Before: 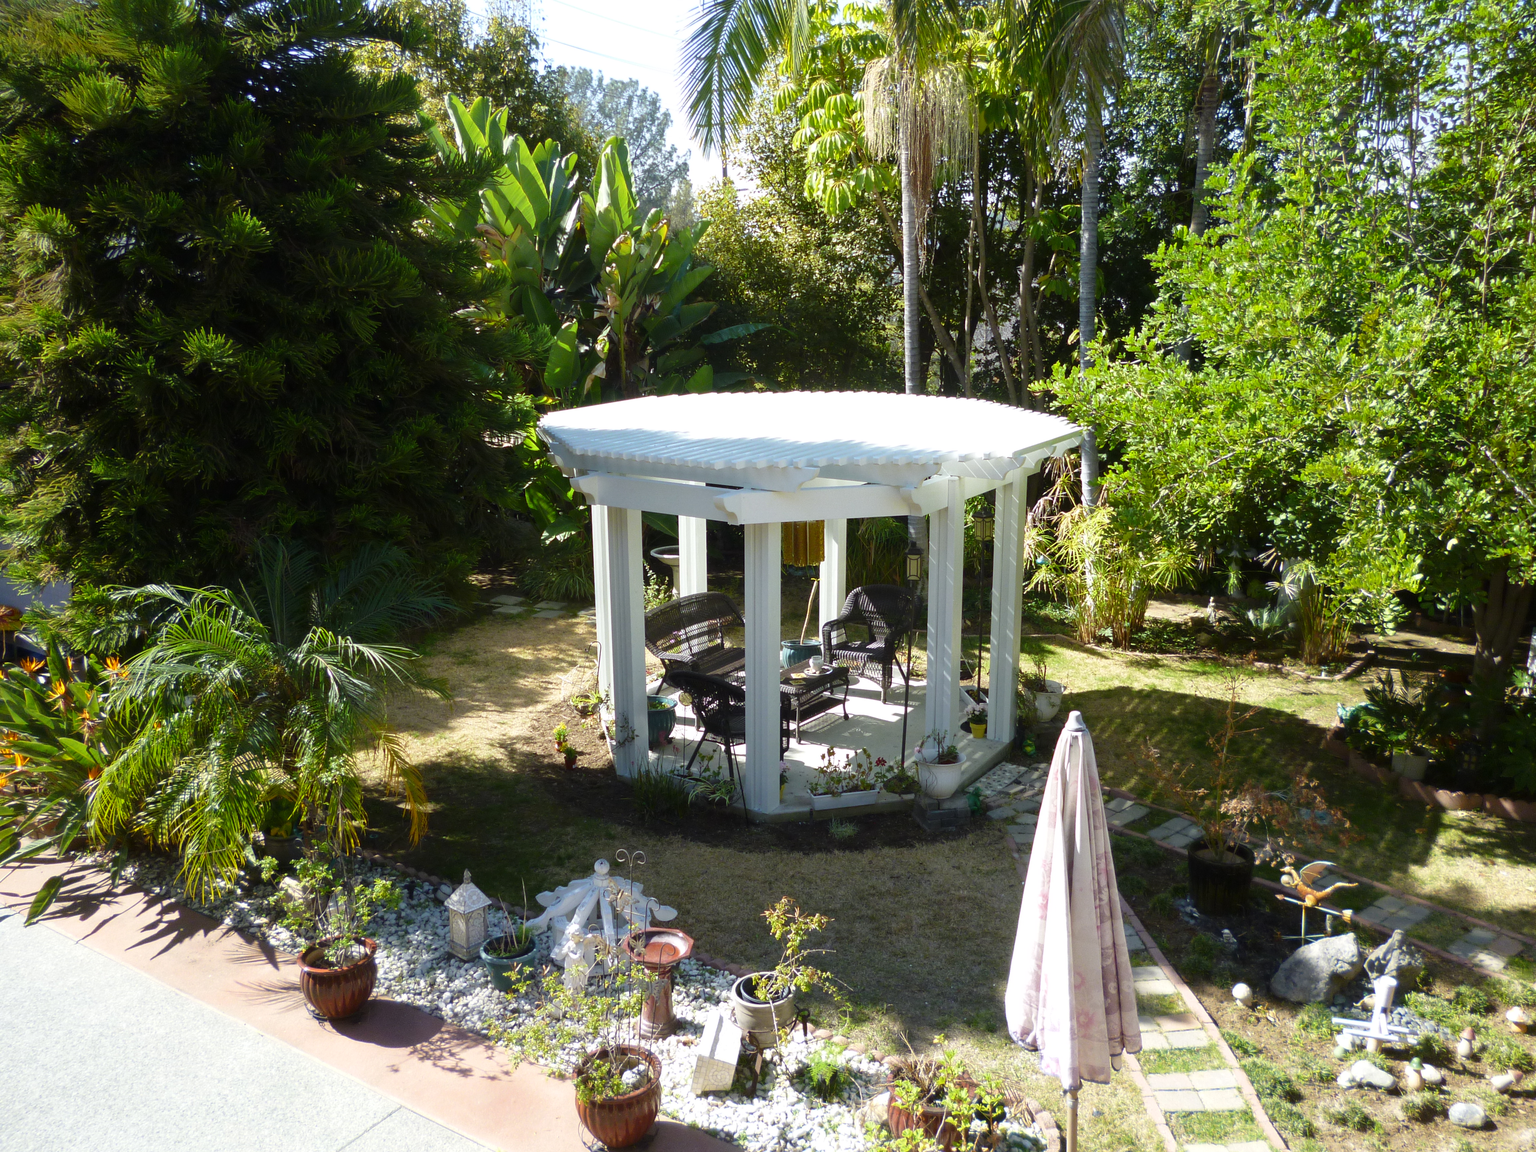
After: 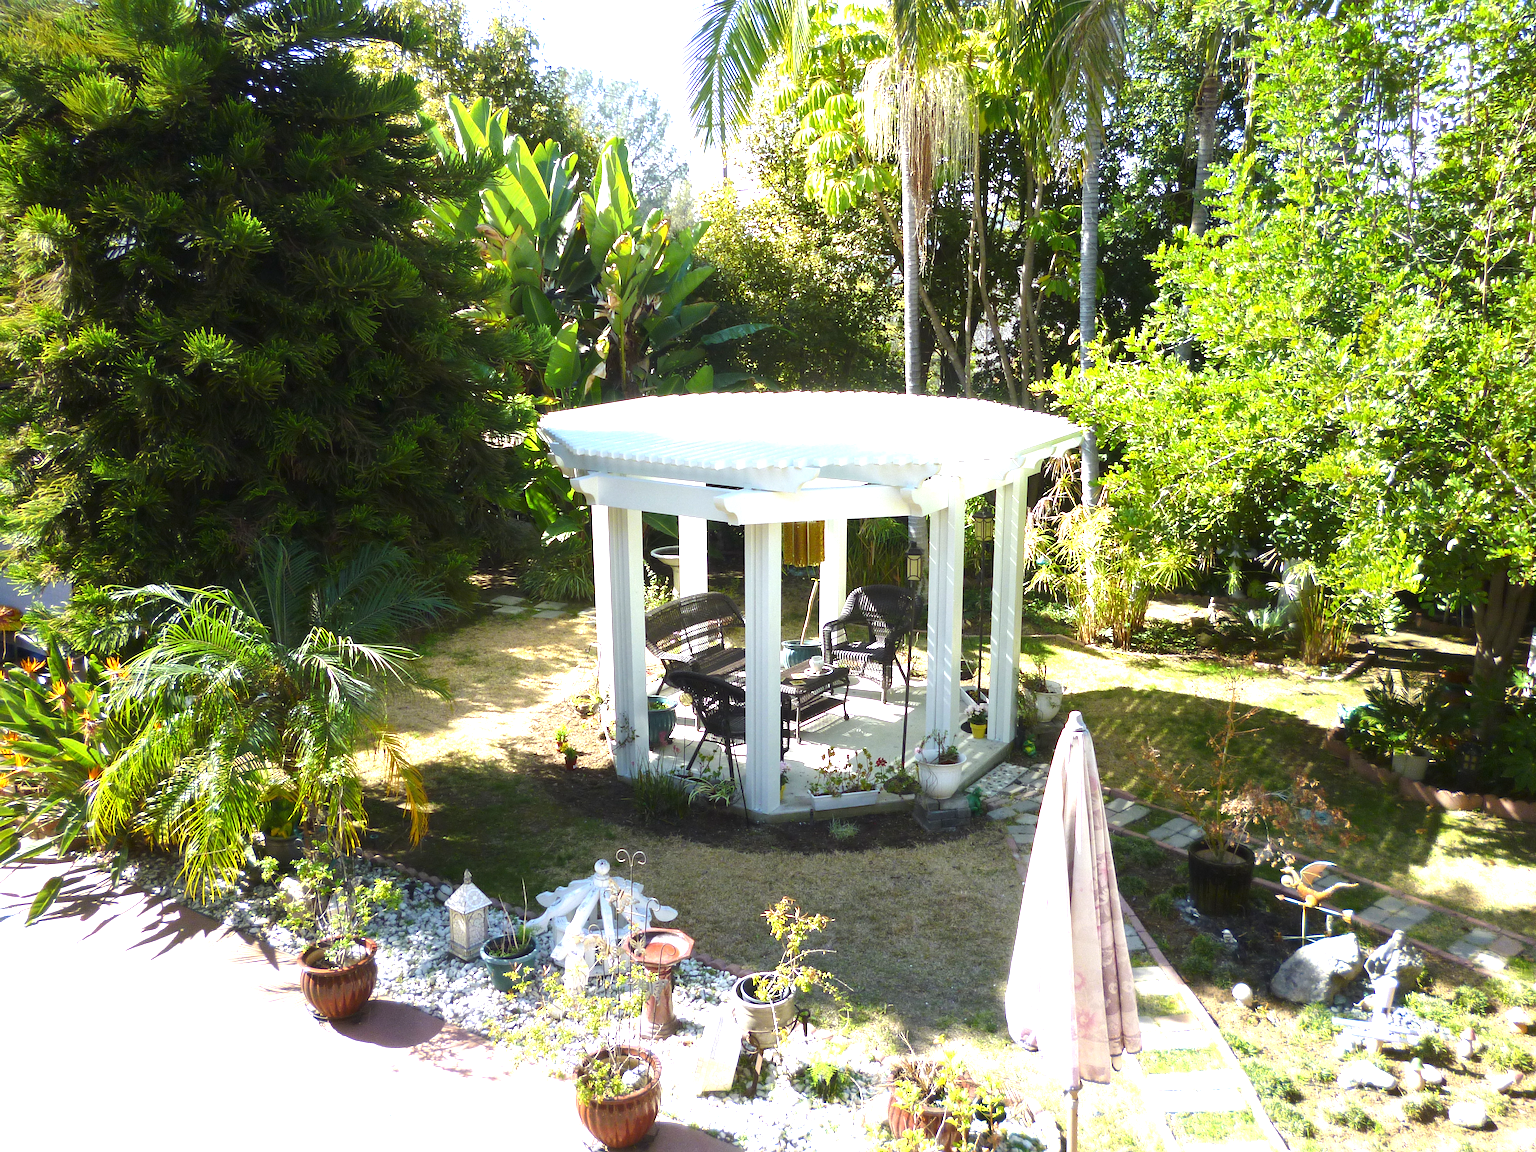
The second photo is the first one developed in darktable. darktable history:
sharpen: amount 0.203
exposure: black level correction 0, exposure 1.2 EV, compensate highlight preservation false
